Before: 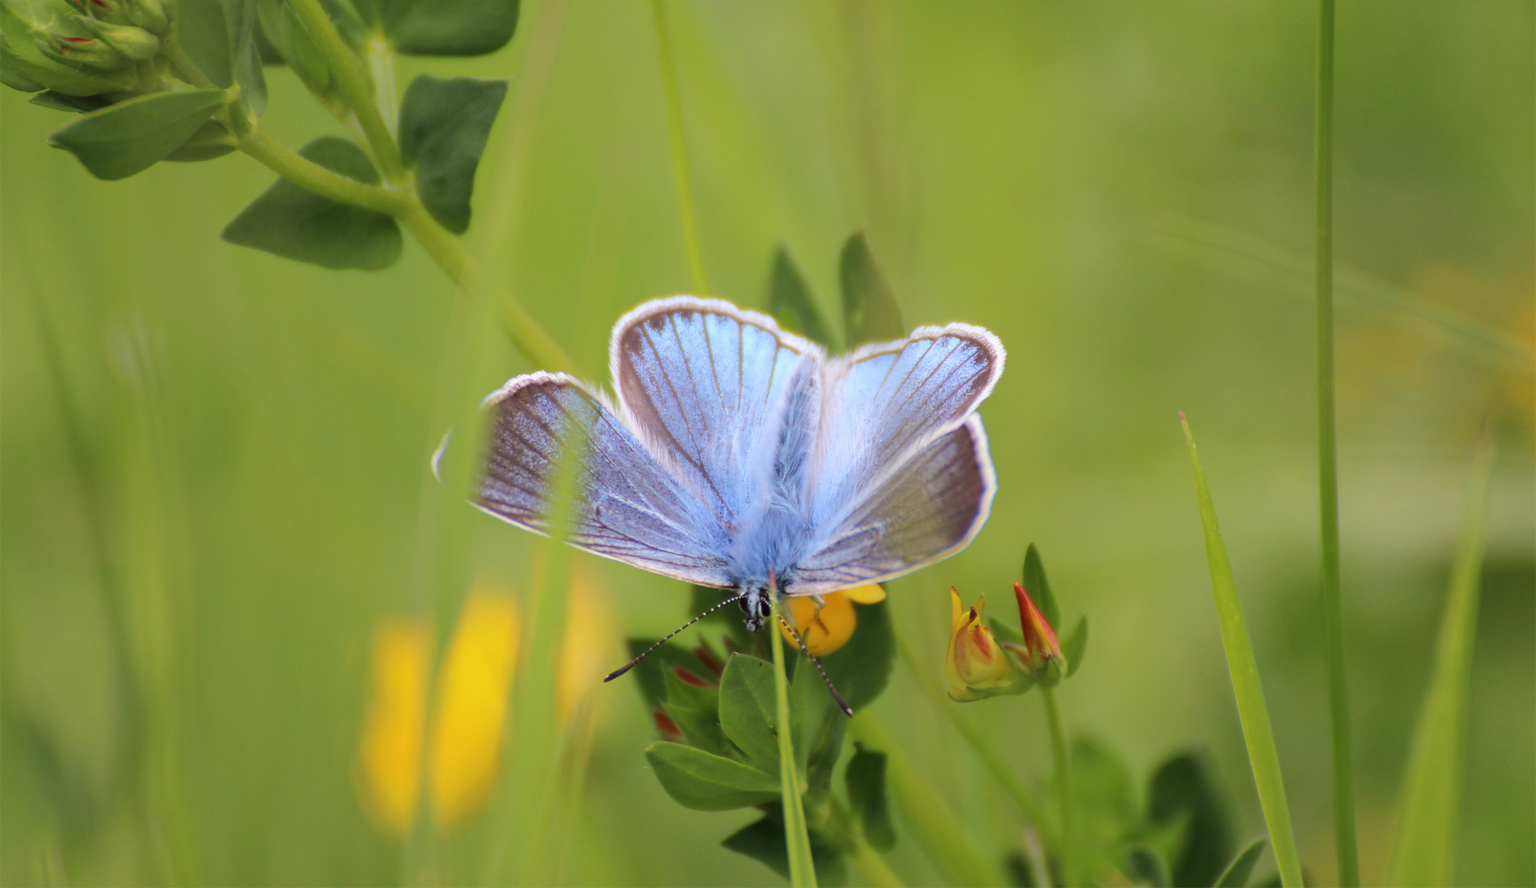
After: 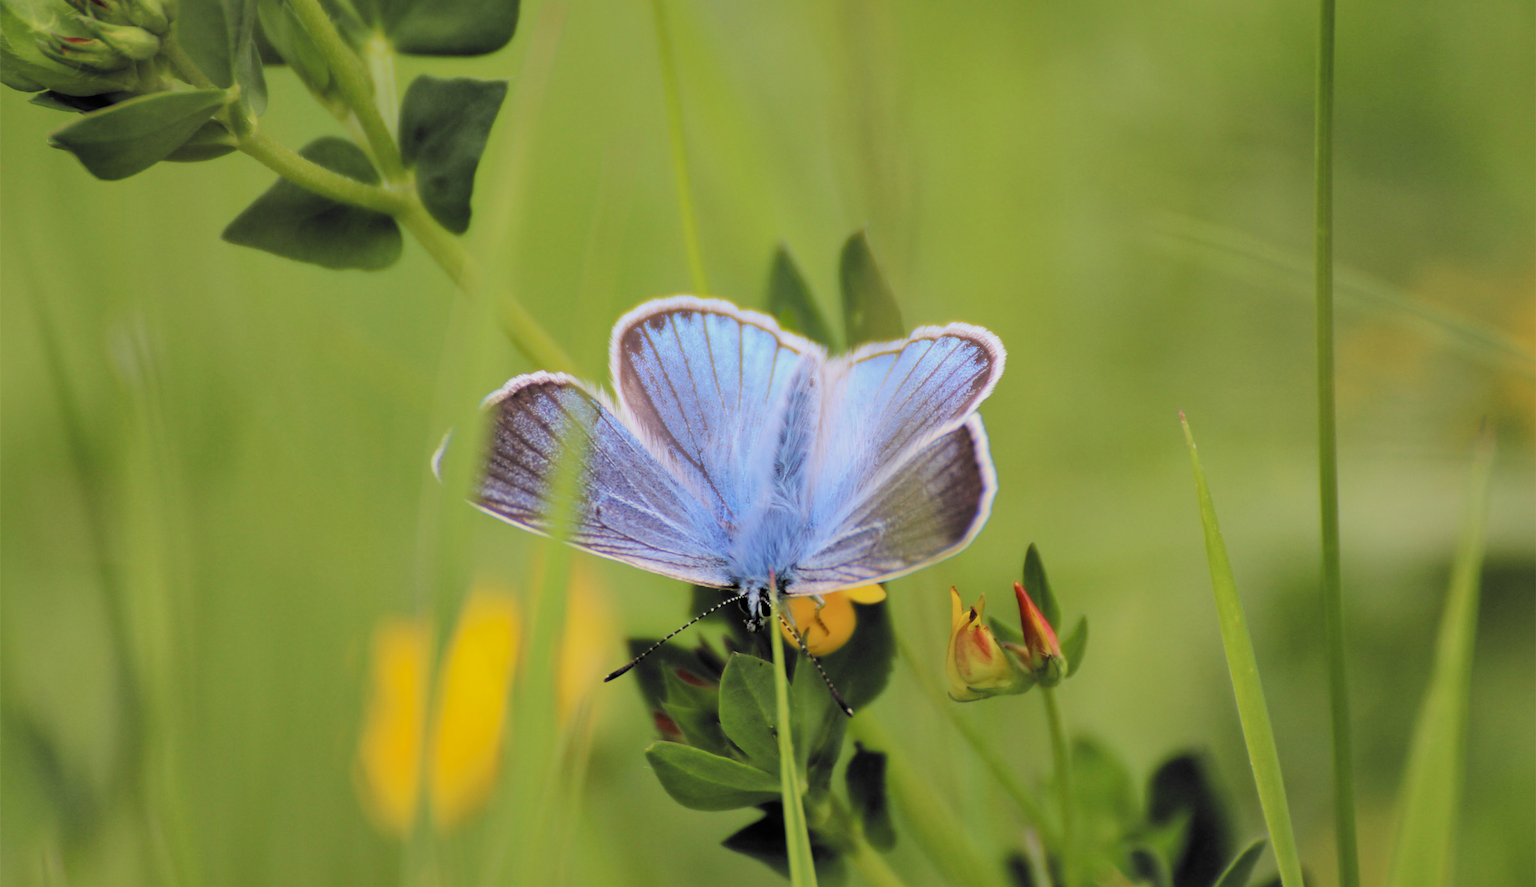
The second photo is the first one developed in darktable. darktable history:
filmic rgb: black relative exposure -5.05 EV, white relative exposure 3.55 EV, threshold 5.99 EV, hardness 3.18, contrast 1.386, highlights saturation mix -30.52%, color science v6 (2022), enable highlight reconstruction true
tone equalizer: smoothing diameter 2.22%, edges refinement/feathering 23.28, mask exposure compensation -1.57 EV, filter diffusion 5
shadows and highlights: on, module defaults
